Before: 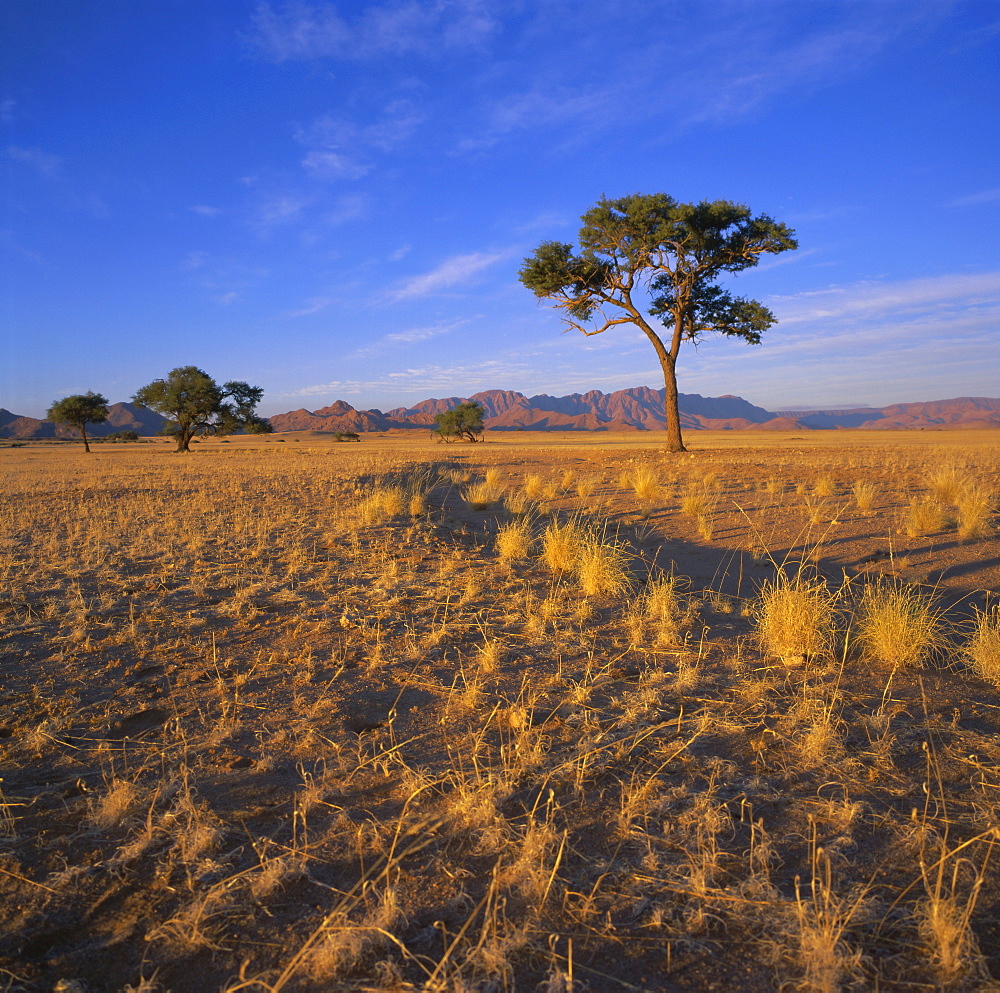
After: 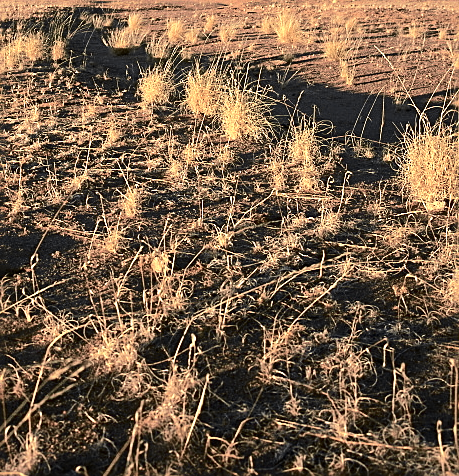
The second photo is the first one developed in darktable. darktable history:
tone equalizer: -8 EV -0.762 EV, -7 EV -0.718 EV, -6 EV -0.592 EV, -5 EV -0.418 EV, -3 EV 0.396 EV, -2 EV 0.6 EV, -1 EV 0.693 EV, +0 EV 0.757 EV, edges refinement/feathering 500, mask exposure compensation -1.57 EV, preserve details no
contrast brightness saturation: contrast 0.102, saturation -0.364
crop: left 35.862%, top 45.855%, right 18.224%, bottom 6.167%
sharpen: amount 0.6
tone curve: curves: ch0 [(0.003, 0) (0.066, 0.031) (0.163, 0.112) (0.264, 0.238) (0.395, 0.421) (0.517, 0.56) (0.684, 0.734) (0.791, 0.814) (1, 1)]; ch1 [(0, 0) (0.164, 0.115) (0.337, 0.332) (0.39, 0.398) (0.464, 0.461) (0.501, 0.5) (0.507, 0.5) (0.534, 0.532) (0.577, 0.59) (0.652, 0.681) (0.733, 0.749) (0.811, 0.796) (1, 1)]; ch2 [(0, 0) (0.337, 0.382) (0.464, 0.476) (0.501, 0.502) (0.527, 0.54) (0.551, 0.565) (0.6, 0.59) (0.687, 0.675) (1, 1)], color space Lab, independent channels, preserve colors none
